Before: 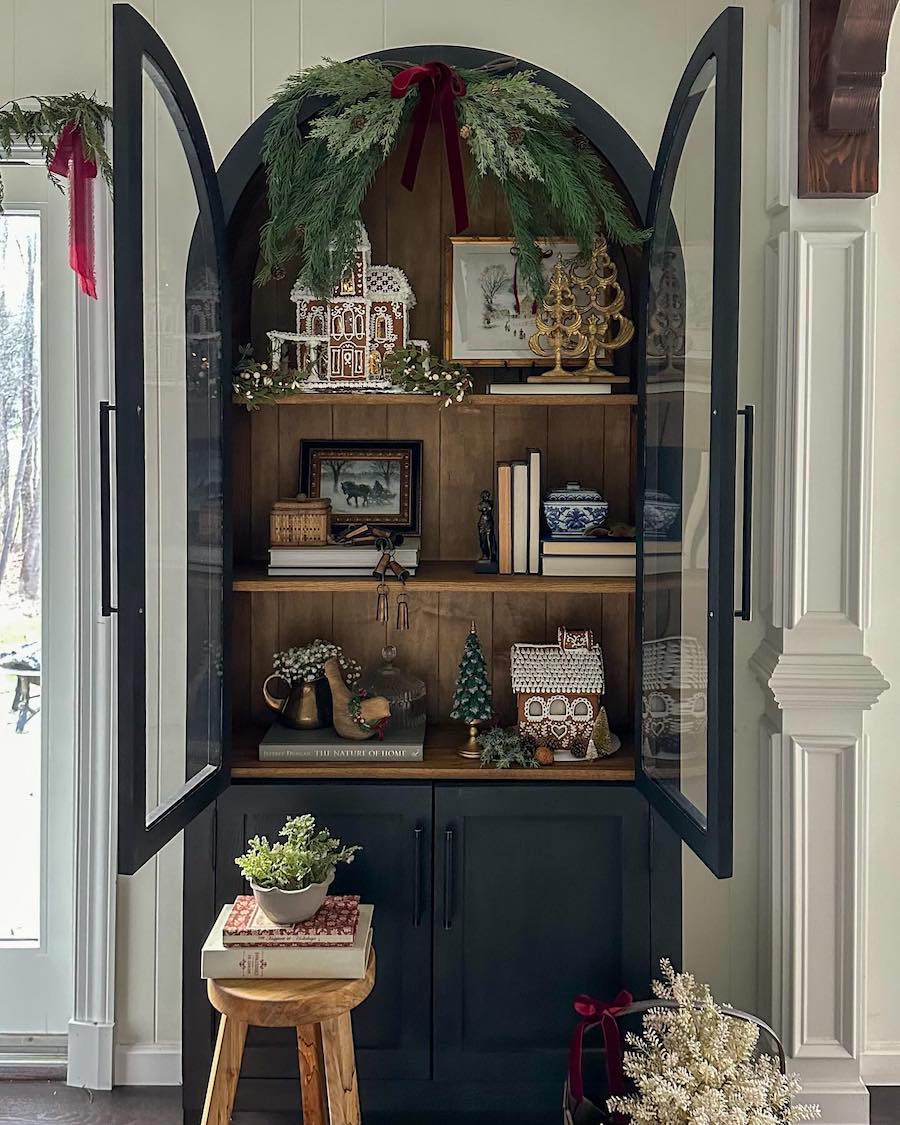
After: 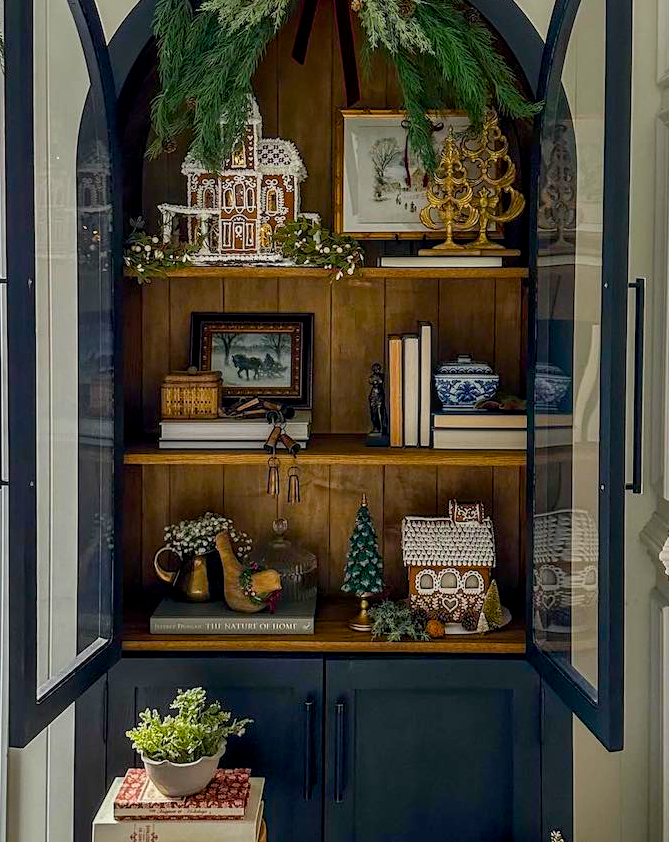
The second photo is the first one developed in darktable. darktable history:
color balance rgb: linear chroma grading › global chroma 13.36%, perceptual saturation grading › global saturation 0.556%, perceptual saturation grading › mid-tones 6.237%, perceptual saturation grading › shadows 71.705%, global vibrance 9.743%
crop and rotate: left 12.148%, top 11.341%, right 13.481%, bottom 13.735%
exposure: black level correction 0.002, exposure -0.103 EV, compensate highlight preservation false
local contrast: on, module defaults
